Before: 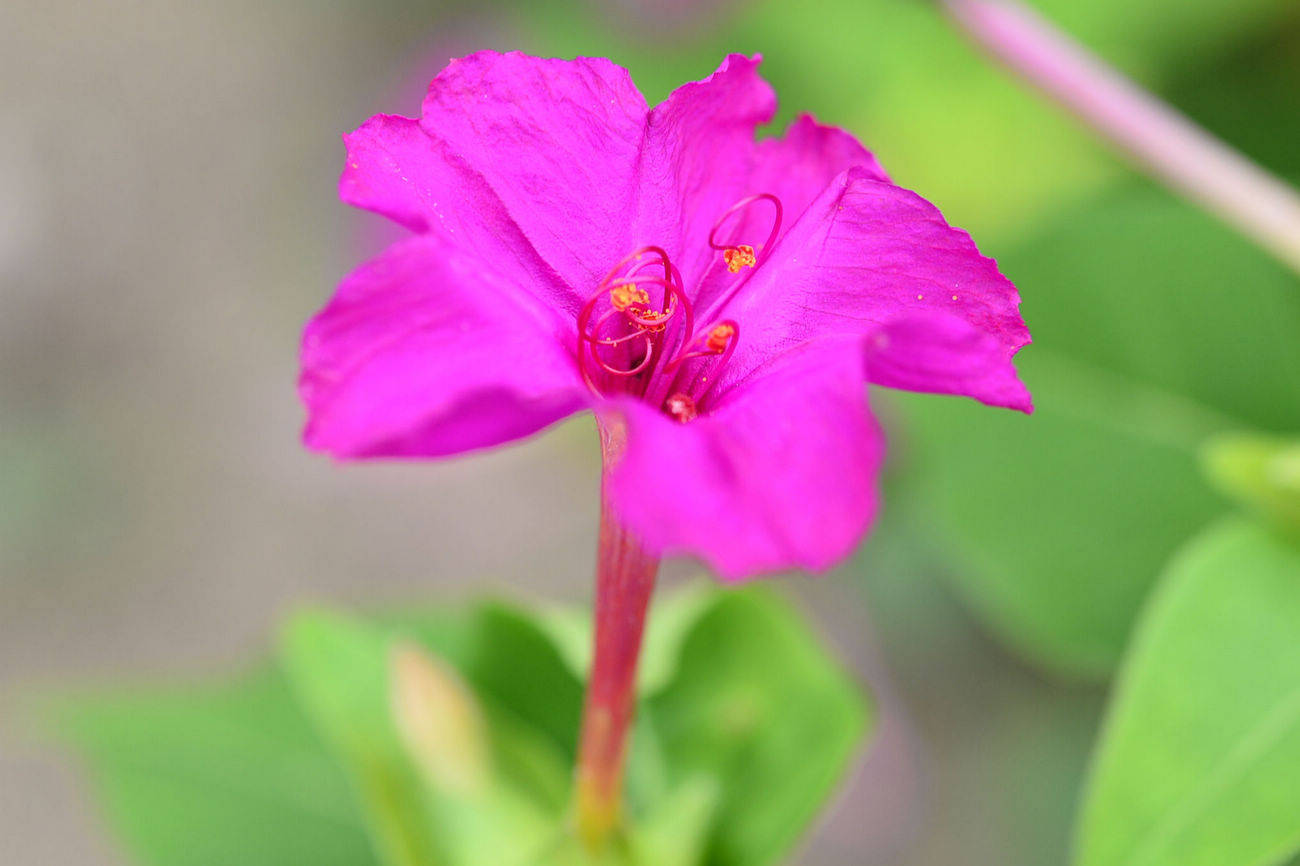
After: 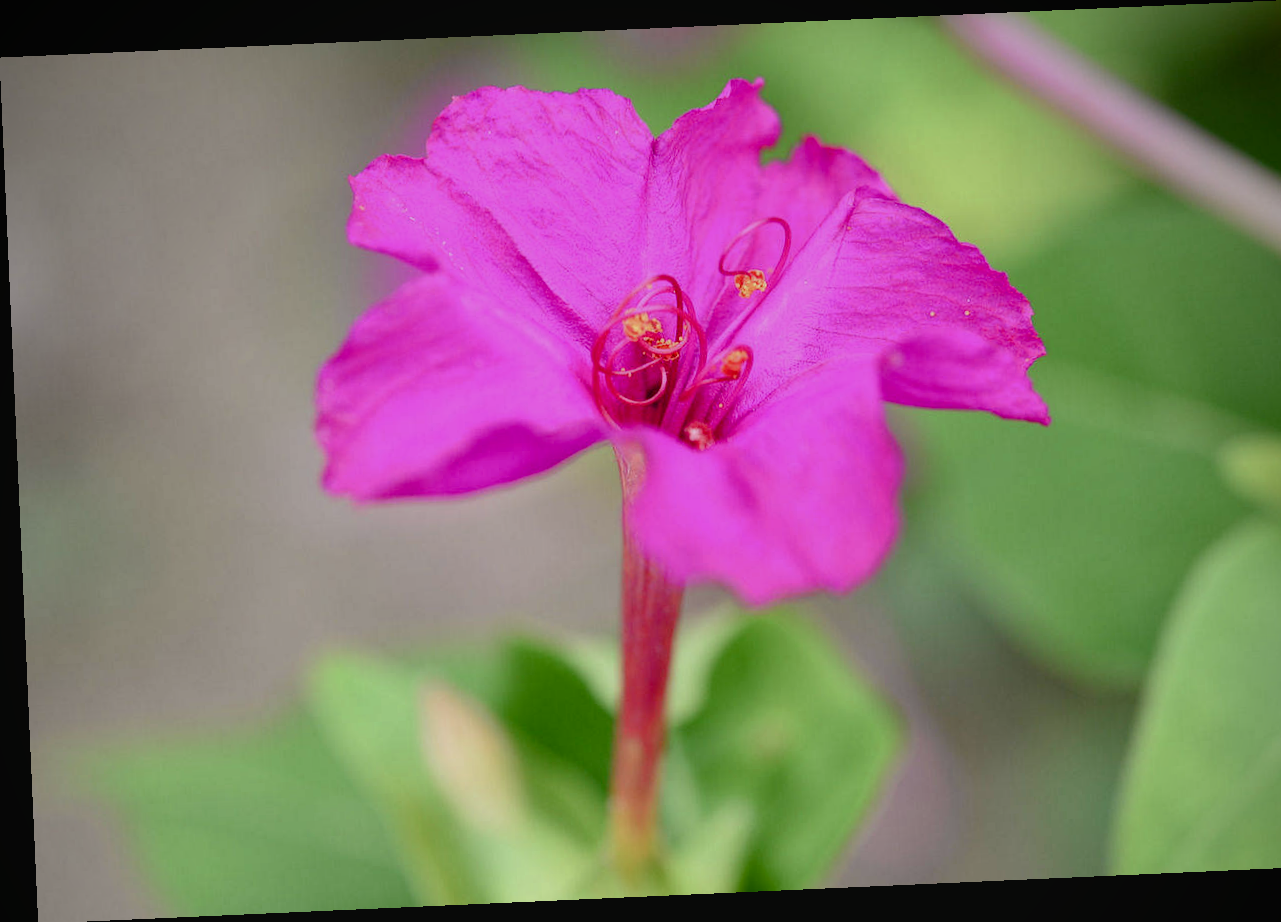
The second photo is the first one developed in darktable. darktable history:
crop: right 4.126%, bottom 0.031%
vignetting: brightness -0.629, saturation -0.007, center (-0.028, 0.239)
rotate and perspective: rotation -2.56°, automatic cropping off
color balance rgb: shadows lift › luminance -10%, shadows lift › chroma 1%, shadows lift › hue 113°, power › luminance -15%, highlights gain › chroma 0.2%, highlights gain › hue 333°, global offset › luminance 0.5%, perceptual saturation grading › global saturation 20%, perceptual saturation grading › highlights -50%, perceptual saturation grading › shadows 25%, contrast -10%
